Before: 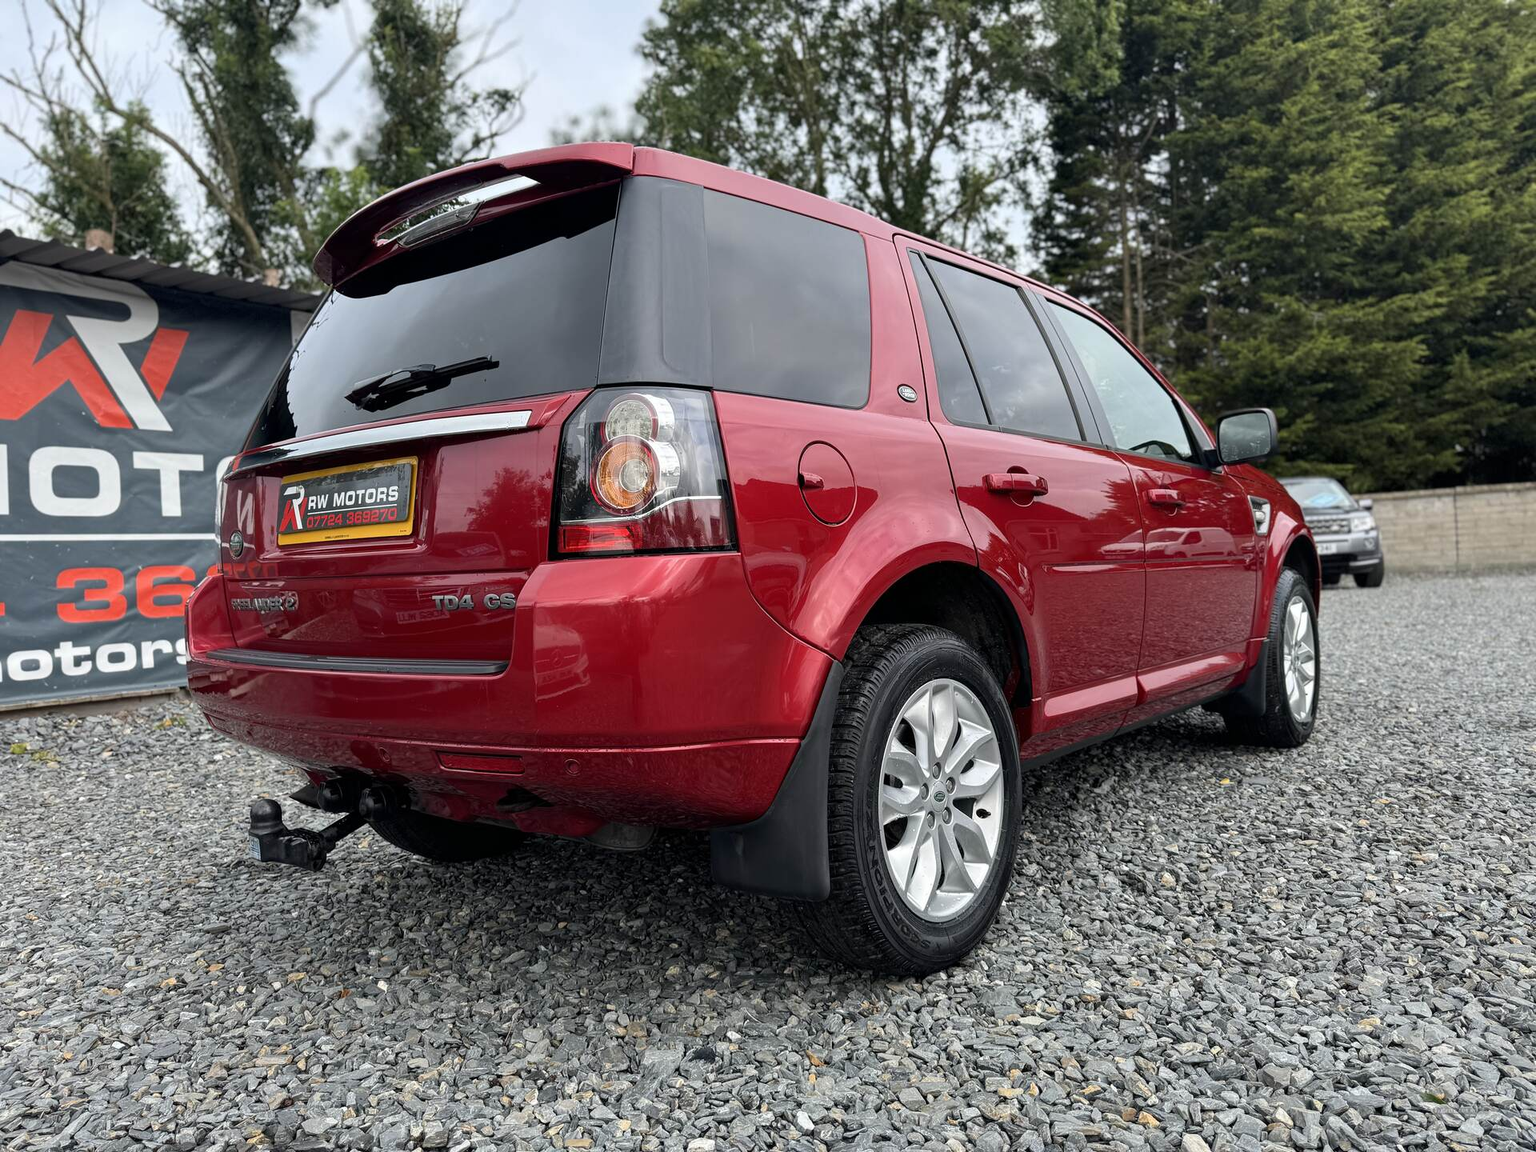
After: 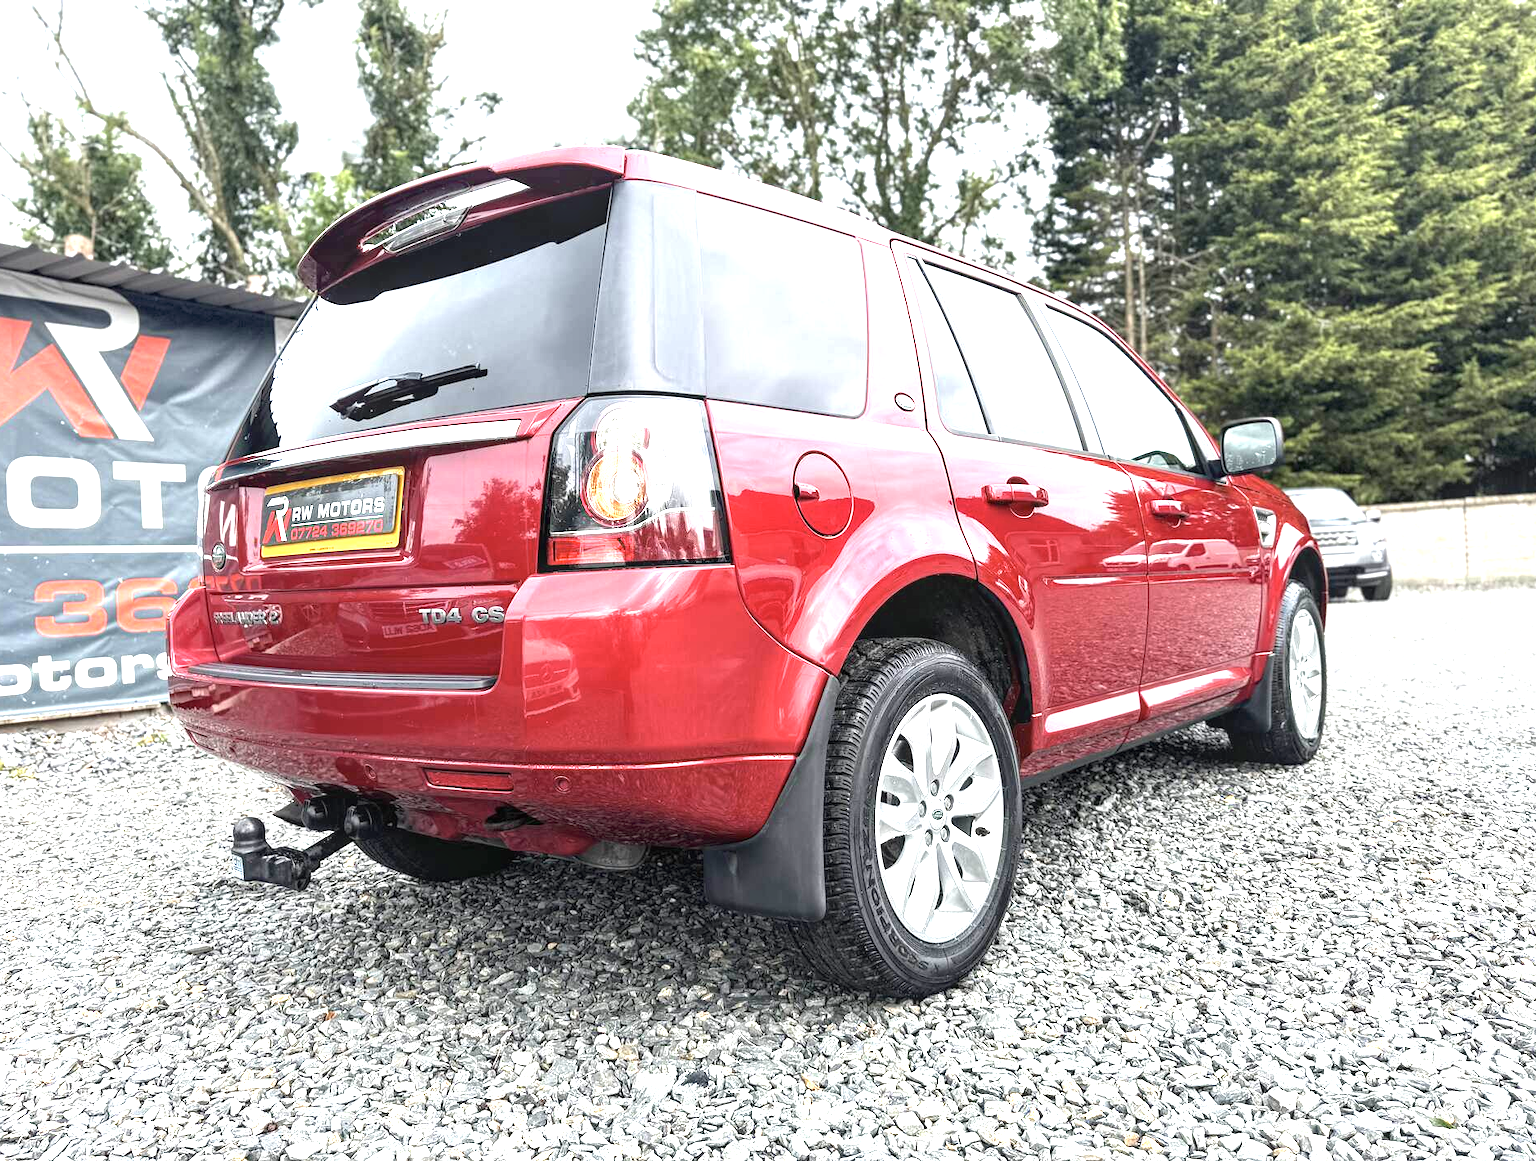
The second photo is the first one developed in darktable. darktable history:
crop and rotate: left 1.5%, right 0.645%, bottom 1.385%
local contrast: on, module defaults
exposure: black level correction 0, exposure 1.876 EV, compensate exposure bias true, compensate highlight preservation false
contrast brightness saturation: saturation -0.098
